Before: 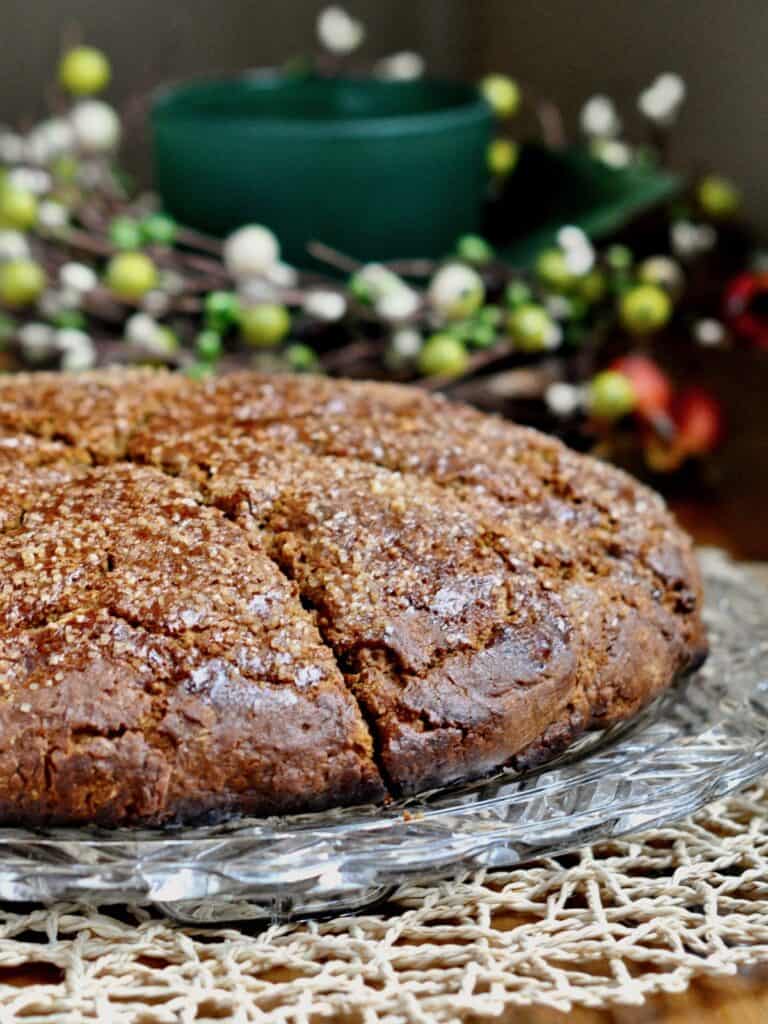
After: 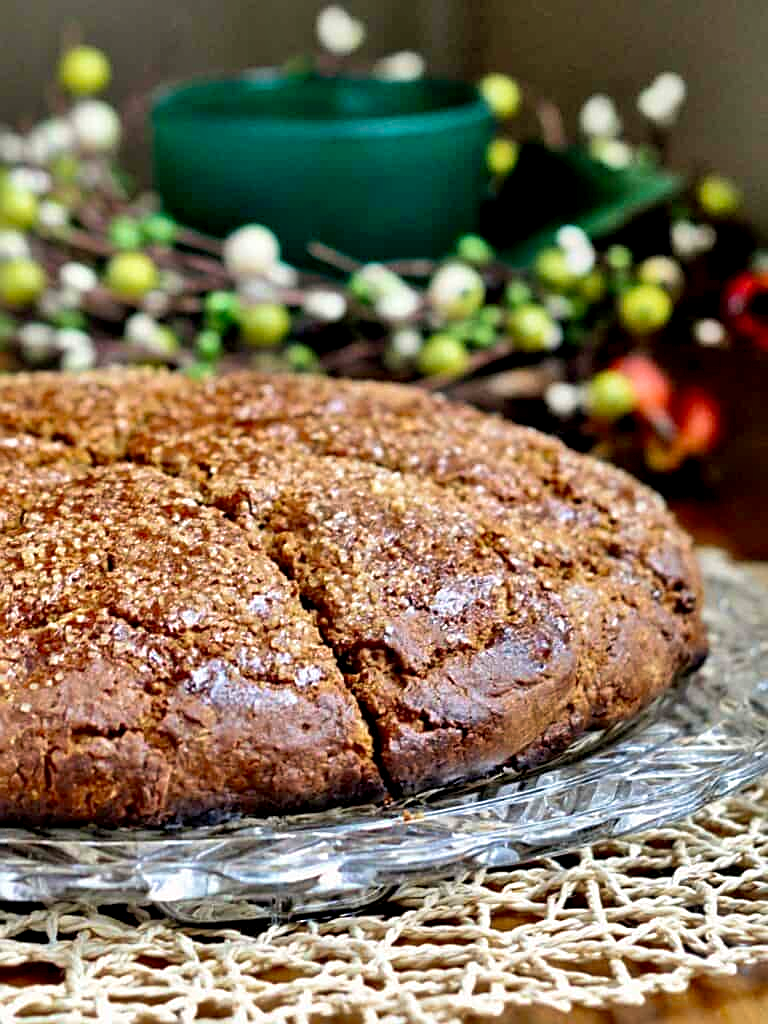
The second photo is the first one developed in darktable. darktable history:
shadows and highlights: soften with gaussian
sharpen: on, module defaults
velvia: strength 40%
exposure: exposure 0.258 EV, compensate highlight preservation false
